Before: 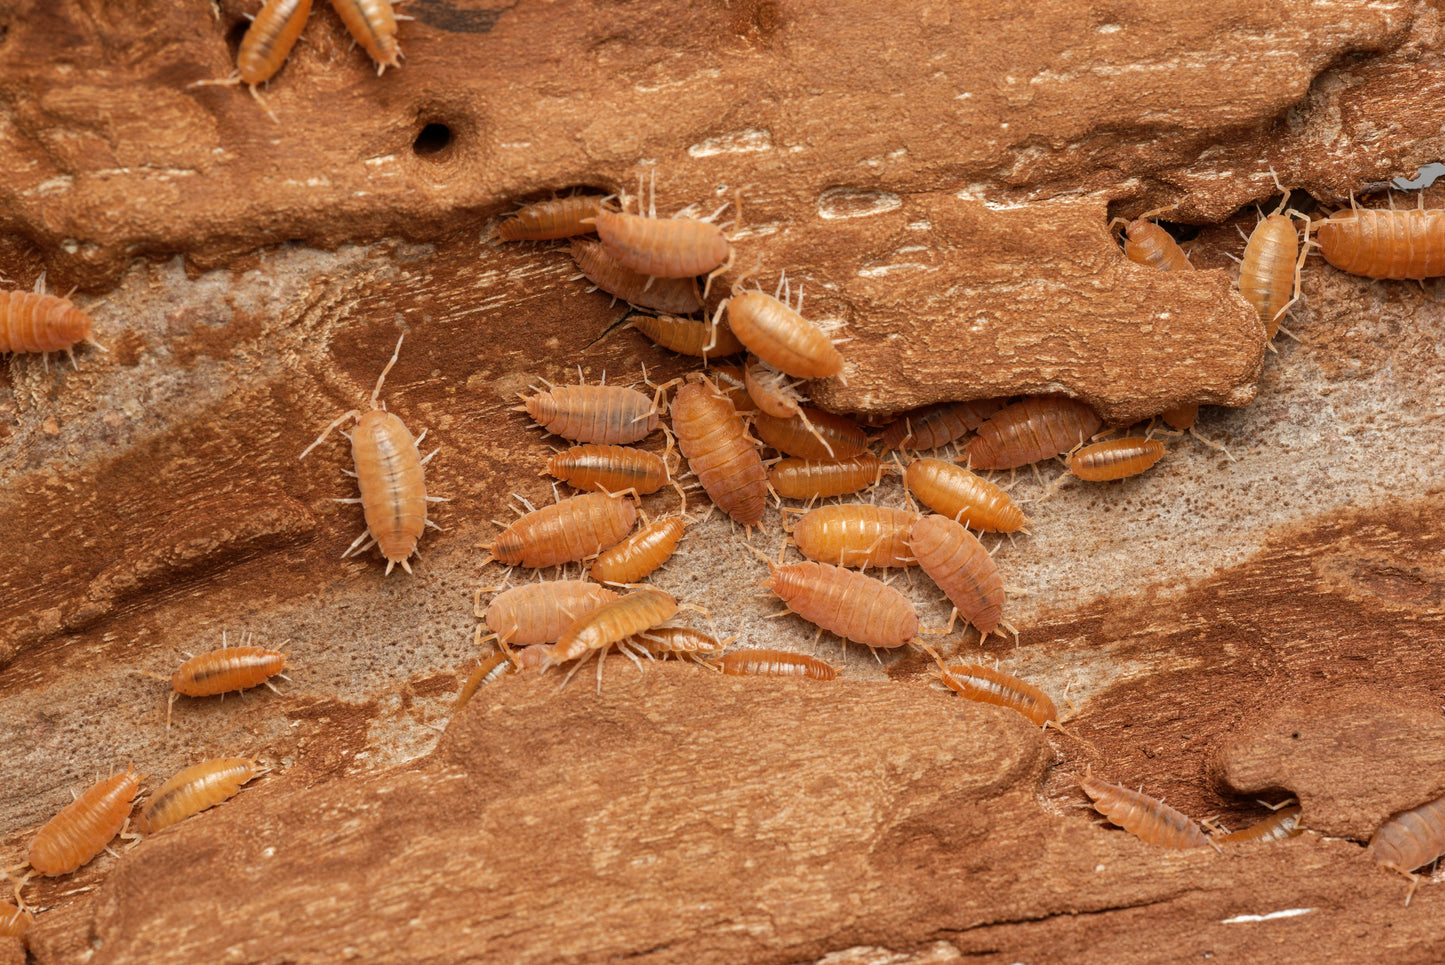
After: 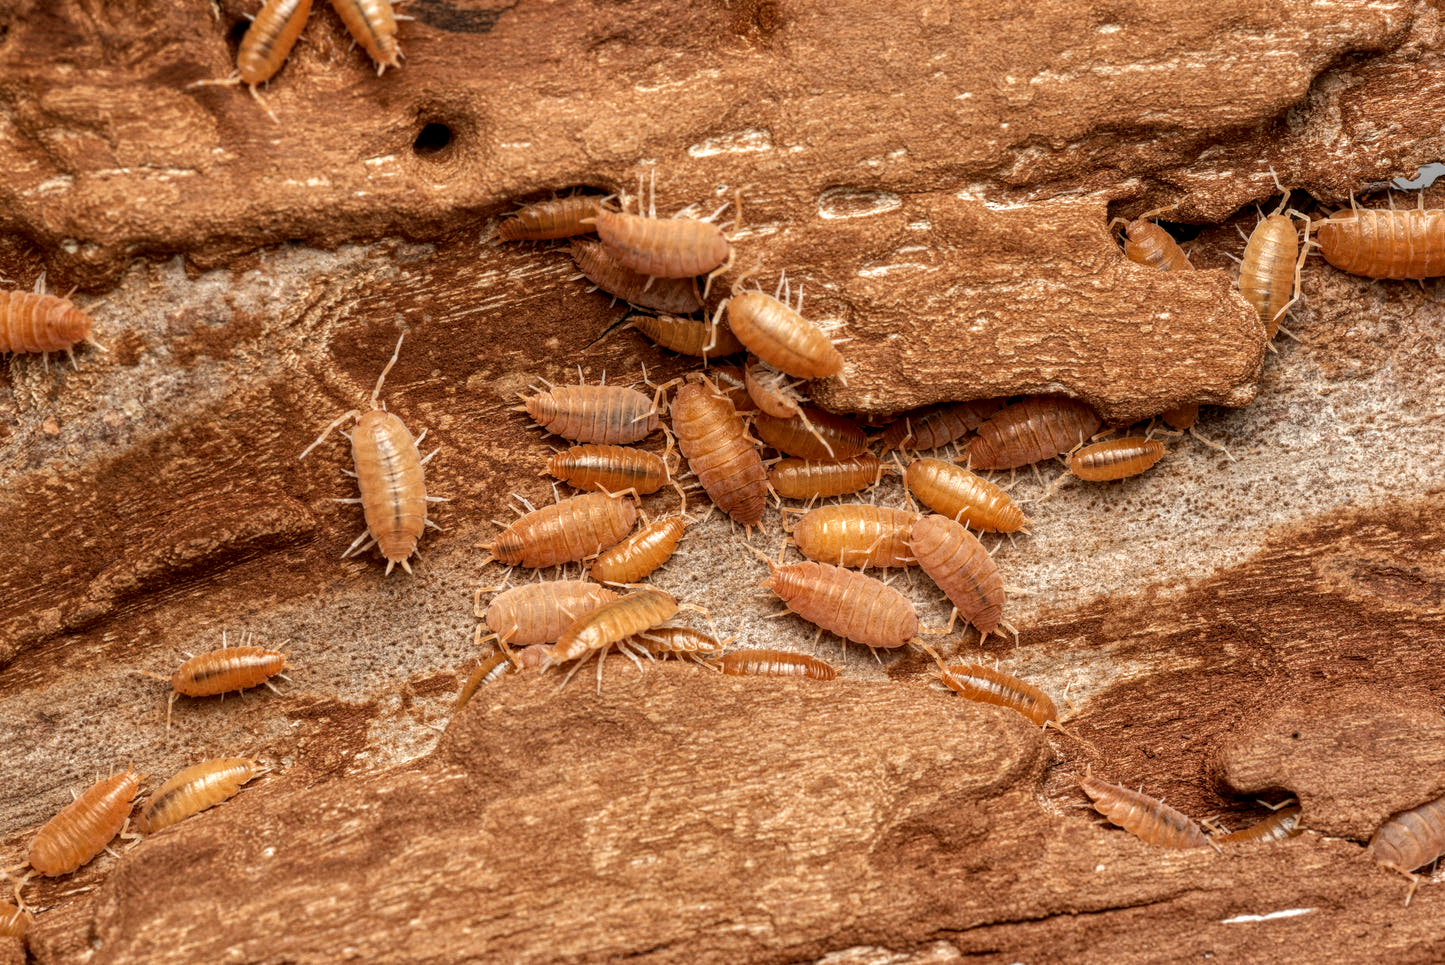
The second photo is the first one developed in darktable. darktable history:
local contrast: highlights 102%, shadows 100%, detail 200%, midtone range 0.2
